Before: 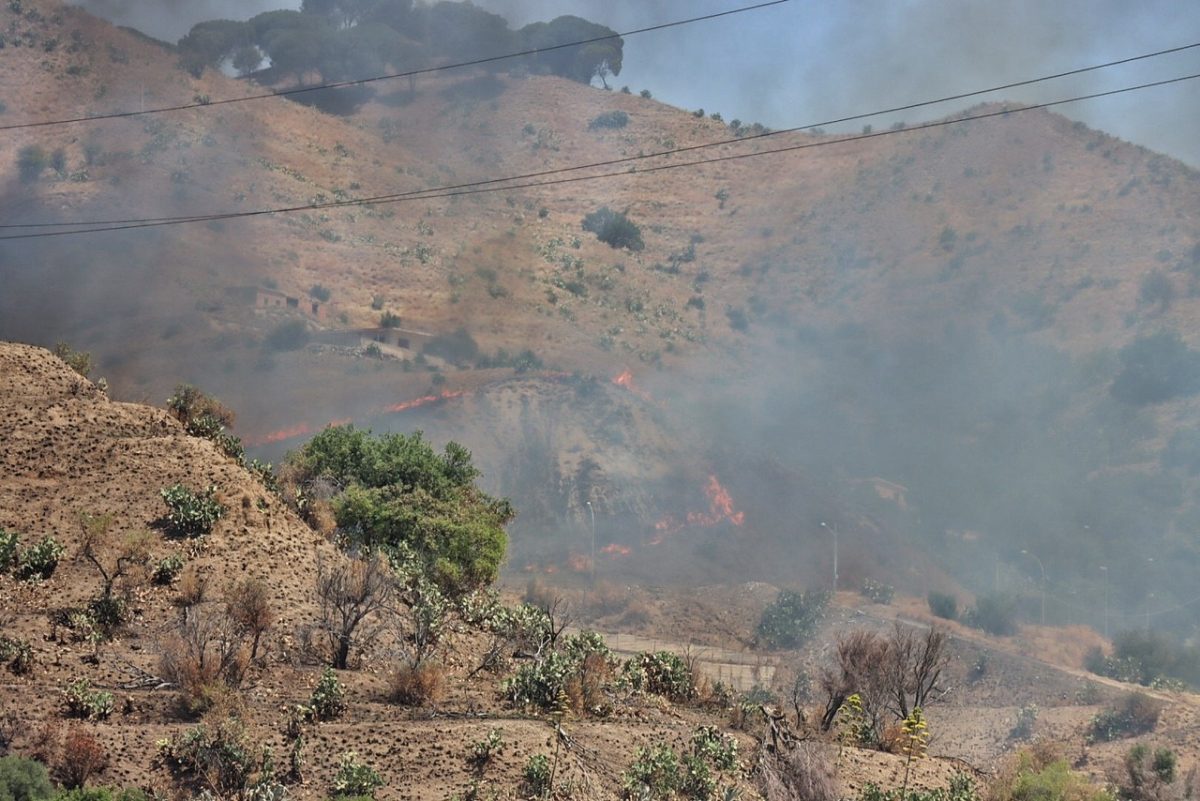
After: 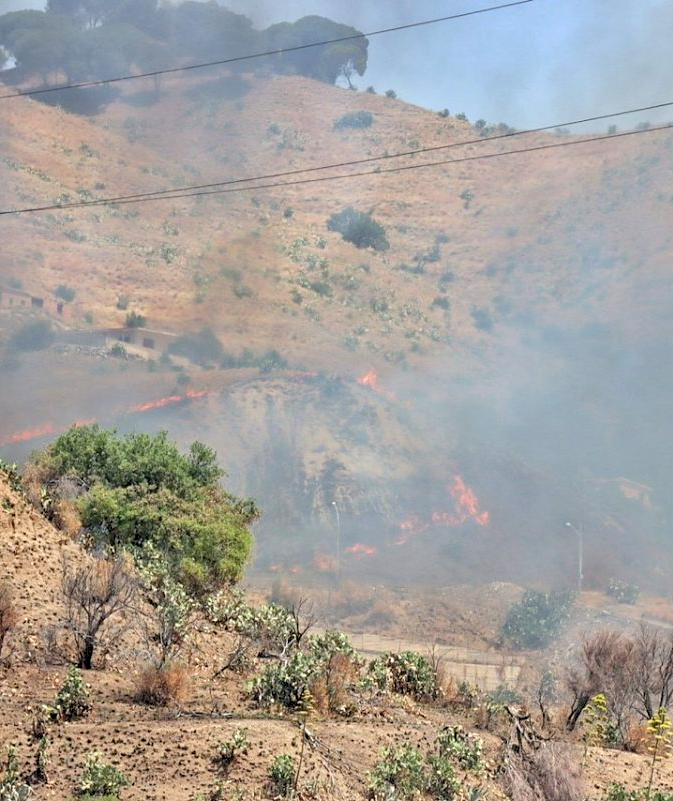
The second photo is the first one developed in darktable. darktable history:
exposure: black level correction 0.005, exposure 0.016 EV, compensate highlight preservation false
levels: levels [0.044, 0.416, 0.908]
crop: left 21.31%, right 22.55%
